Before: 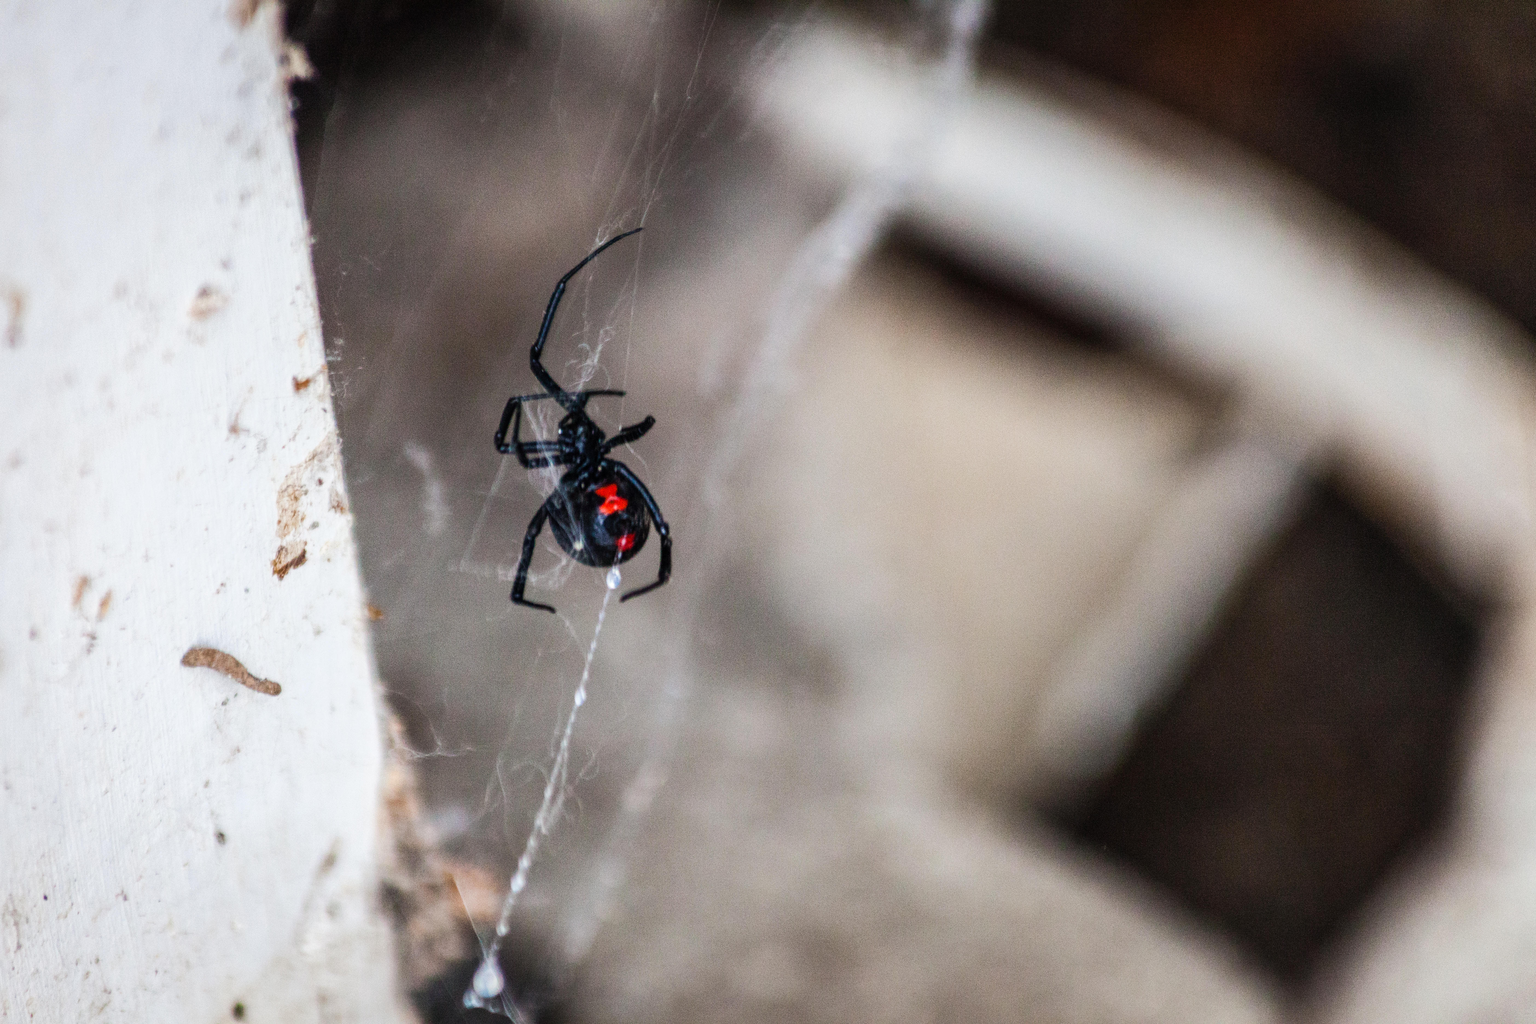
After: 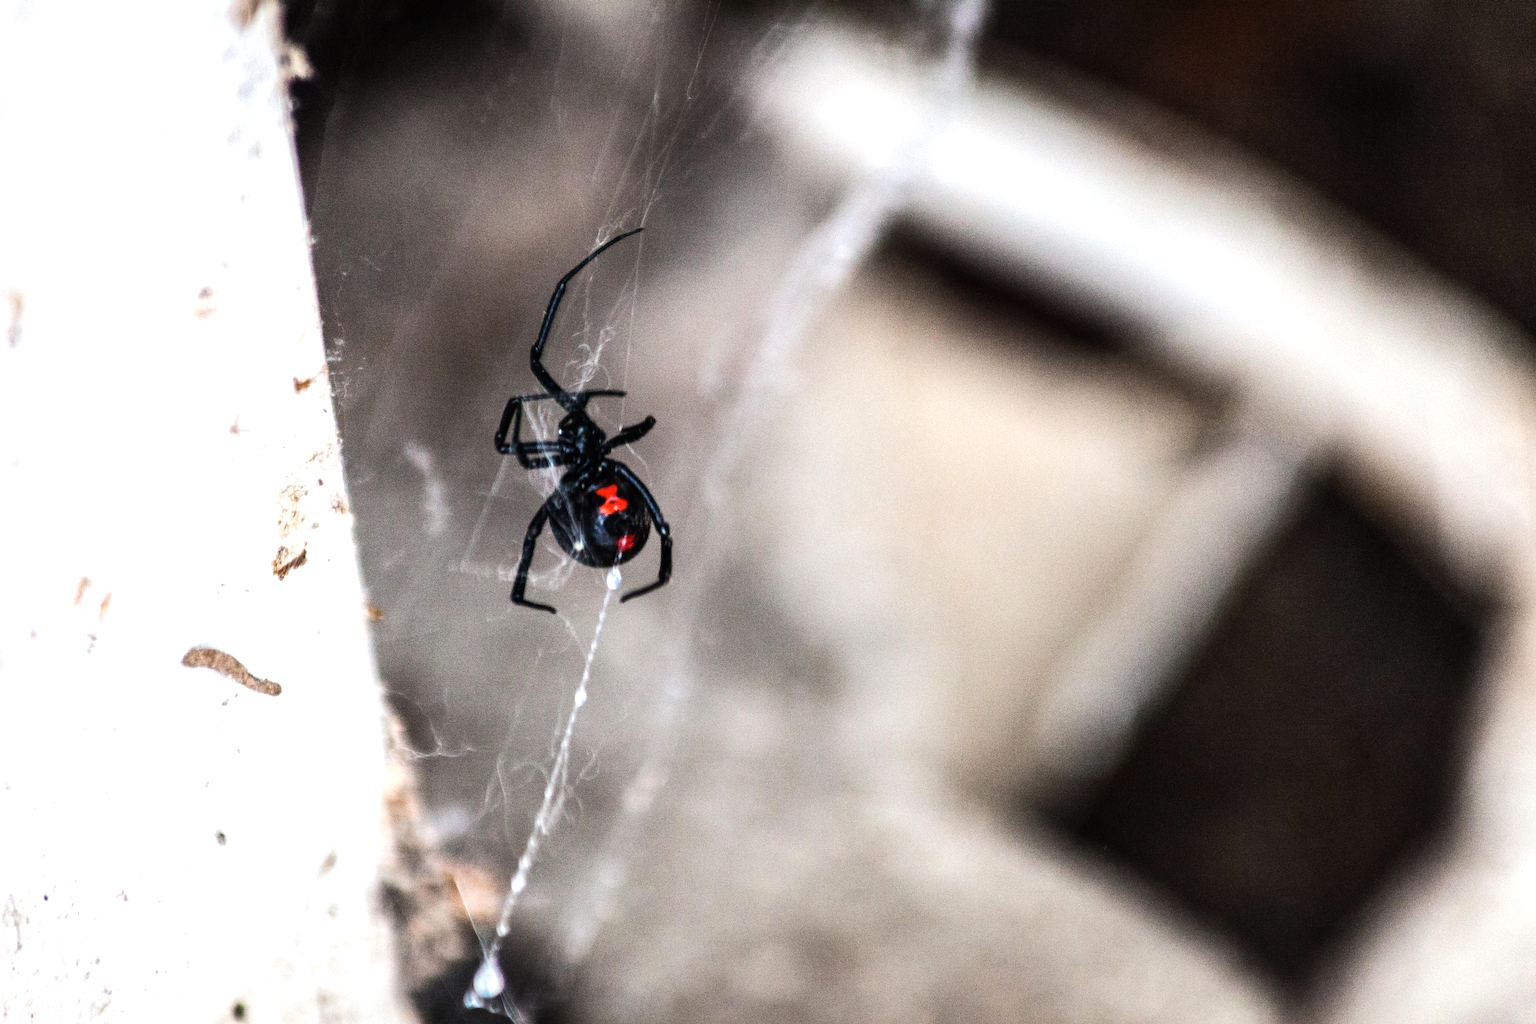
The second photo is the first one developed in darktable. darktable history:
contrast brightness saturation: saturation -0.05
tone equalizer: -8 EV -0.75 EV, -7 EV -0.7 EV, -6 EV -0.6 EV, -5 EV -0.4 EV, -3 EV 0.4 EV, -2 EV 0.6 EV, -1 EV 0.7 EV, +0 EV 0.75 EV, edges refinement/feathering 500, mask exposure compensation -1.57 EV, preserve details no
